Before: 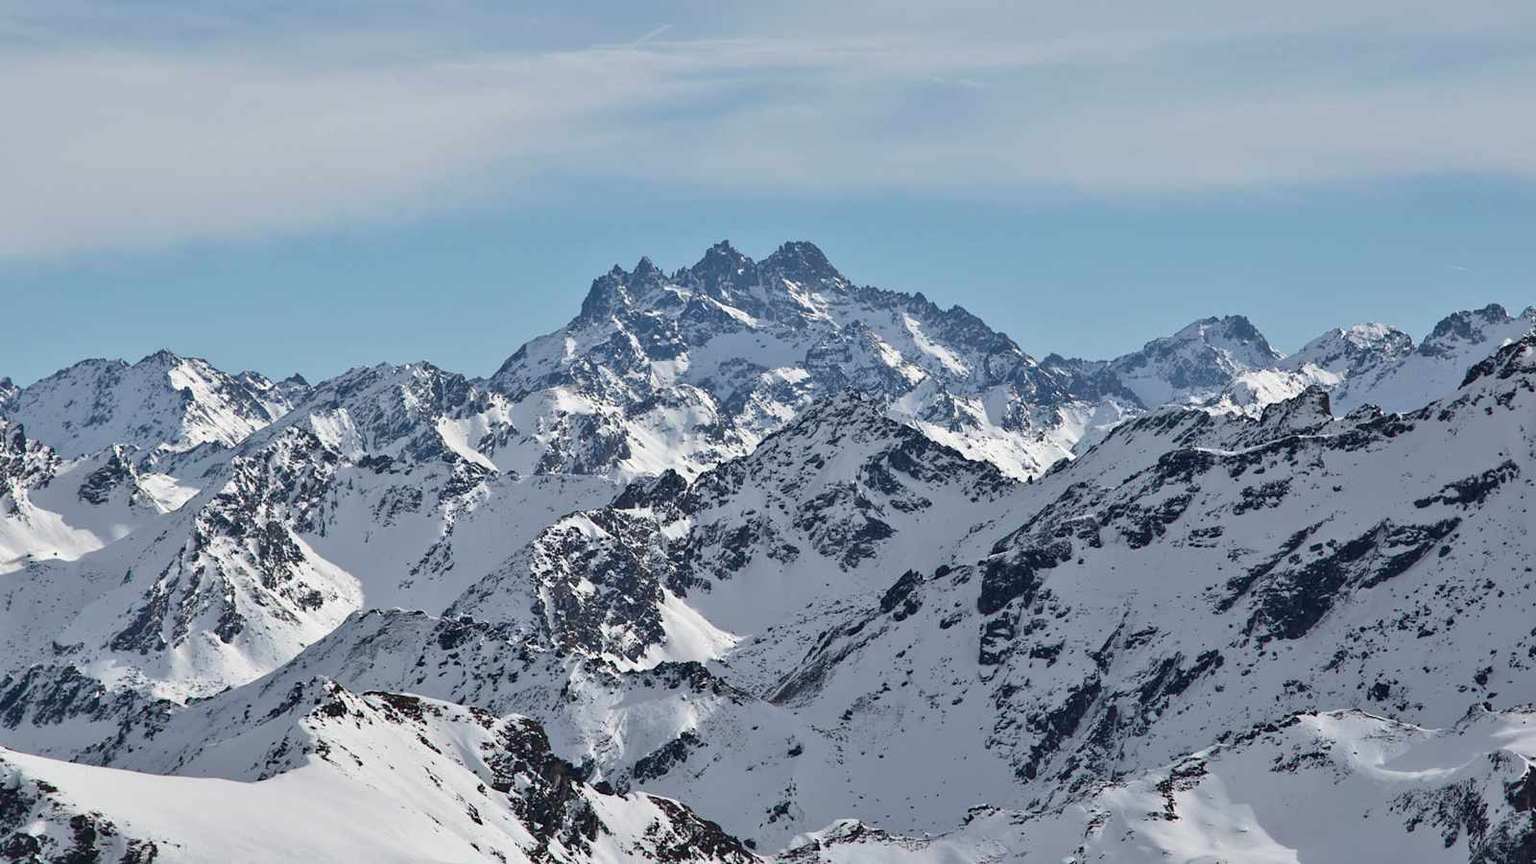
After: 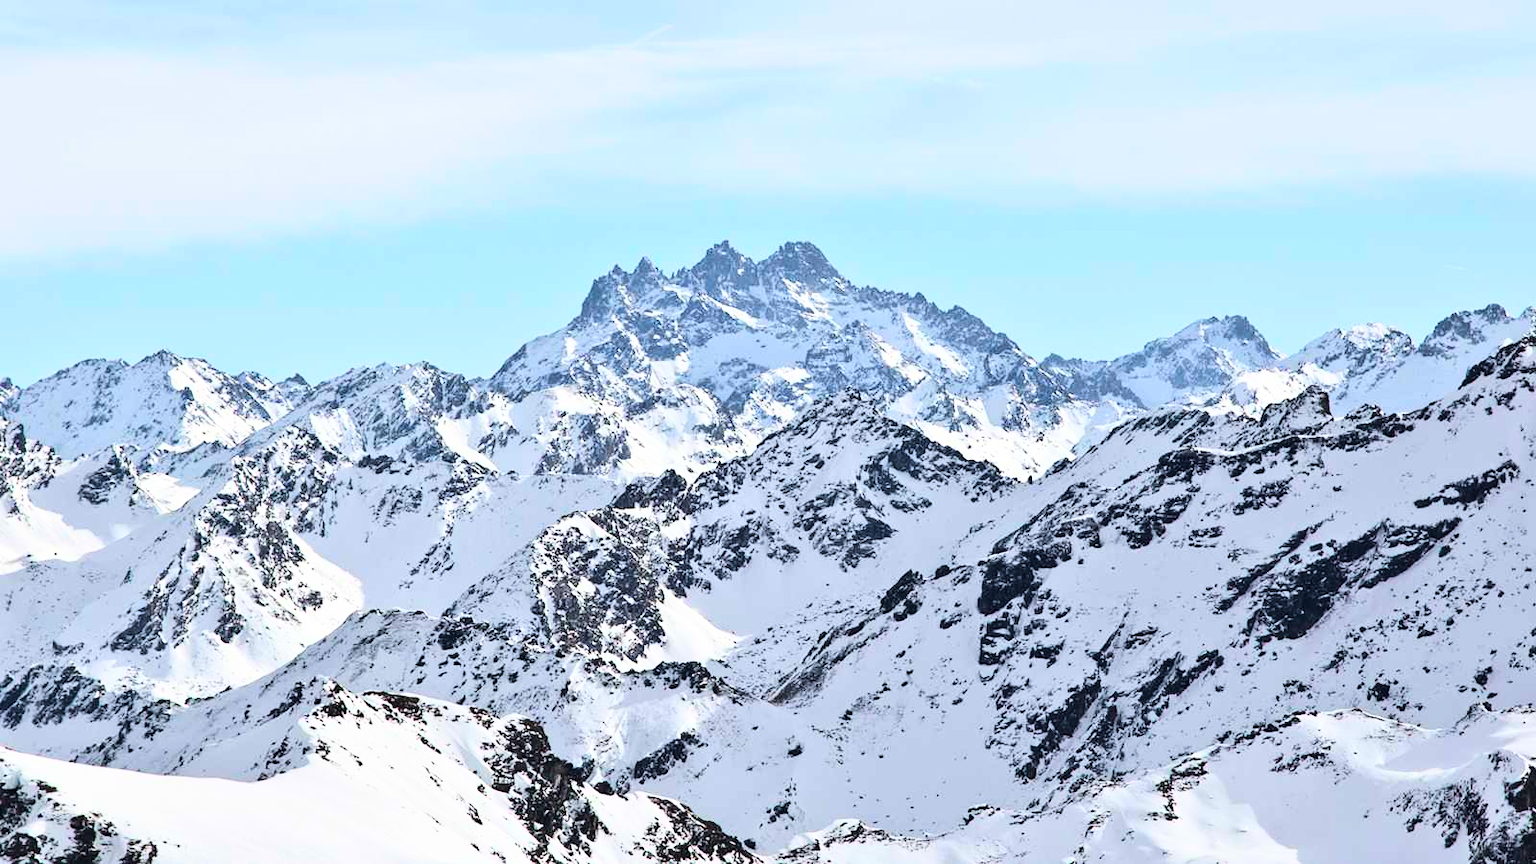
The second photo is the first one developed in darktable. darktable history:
base curve: curves: ch0 [(0, 0.003) (0.001, 0.002) (0.006, 0.004) (0.02, 0.022) (0.048, 0.086) (0.094, 0.234) (0.162, 0.431) (0.258, 0.629) (0.385, 0.8) (0.548, 0.918) (0.751, 0.988) (1, 1)]
